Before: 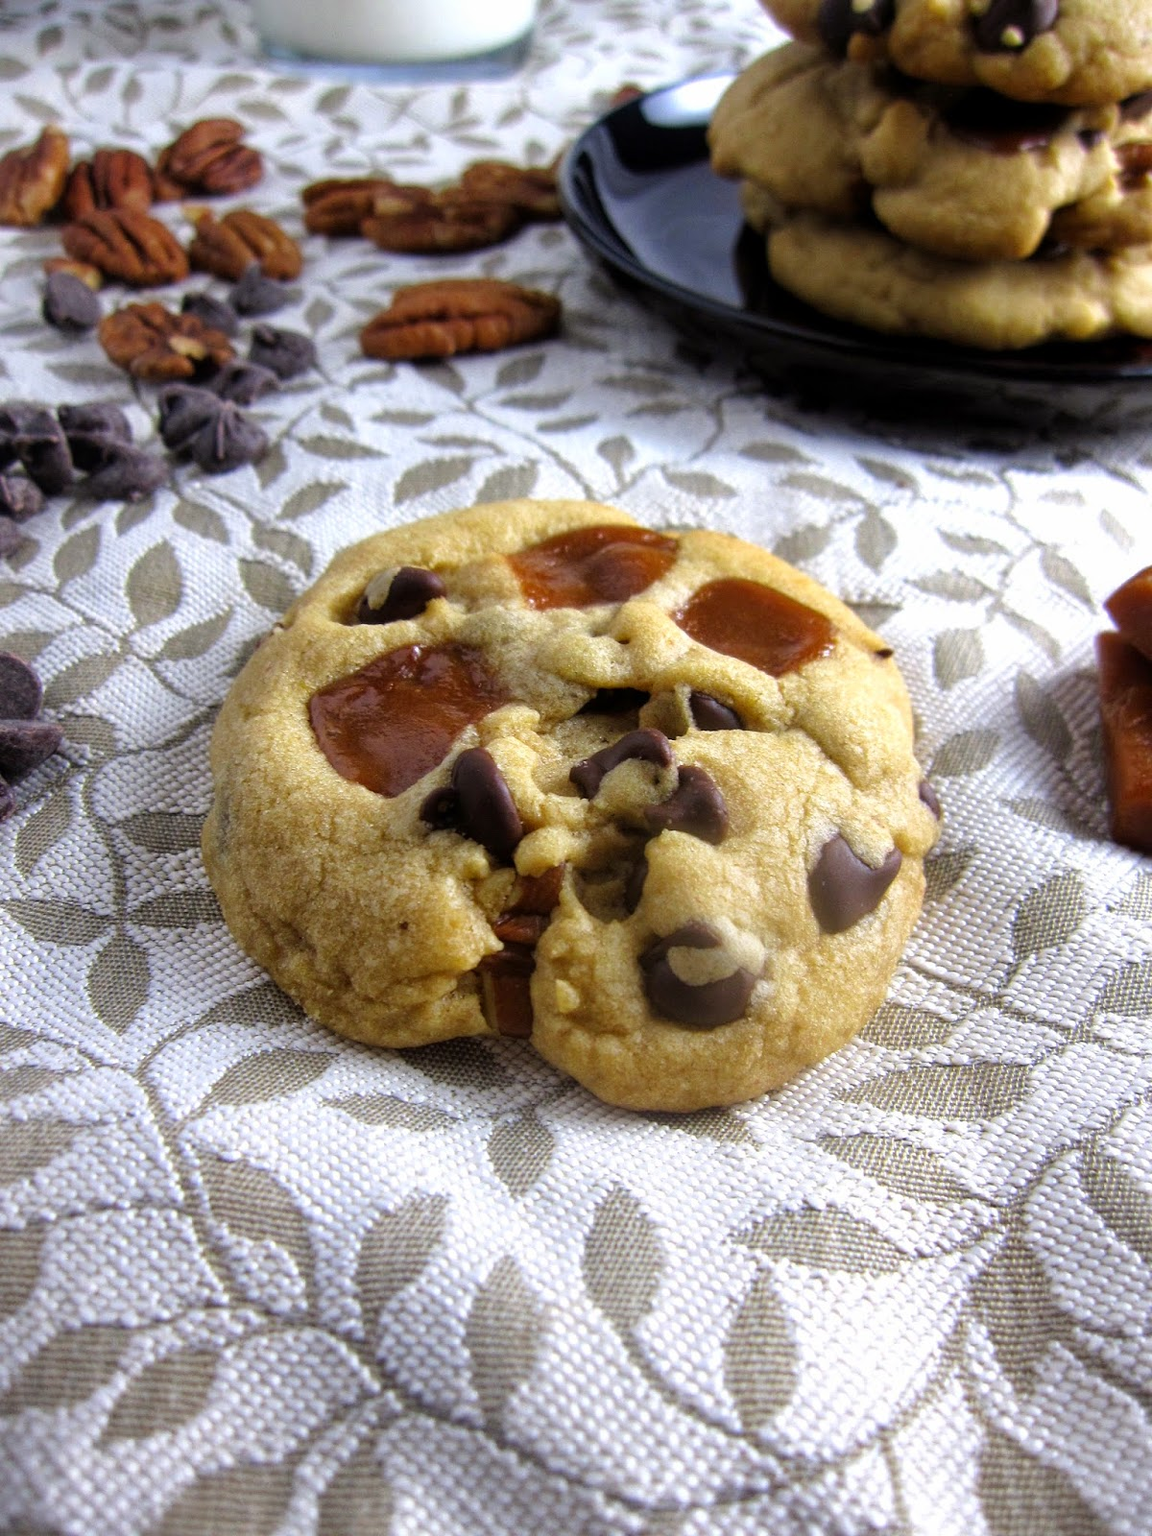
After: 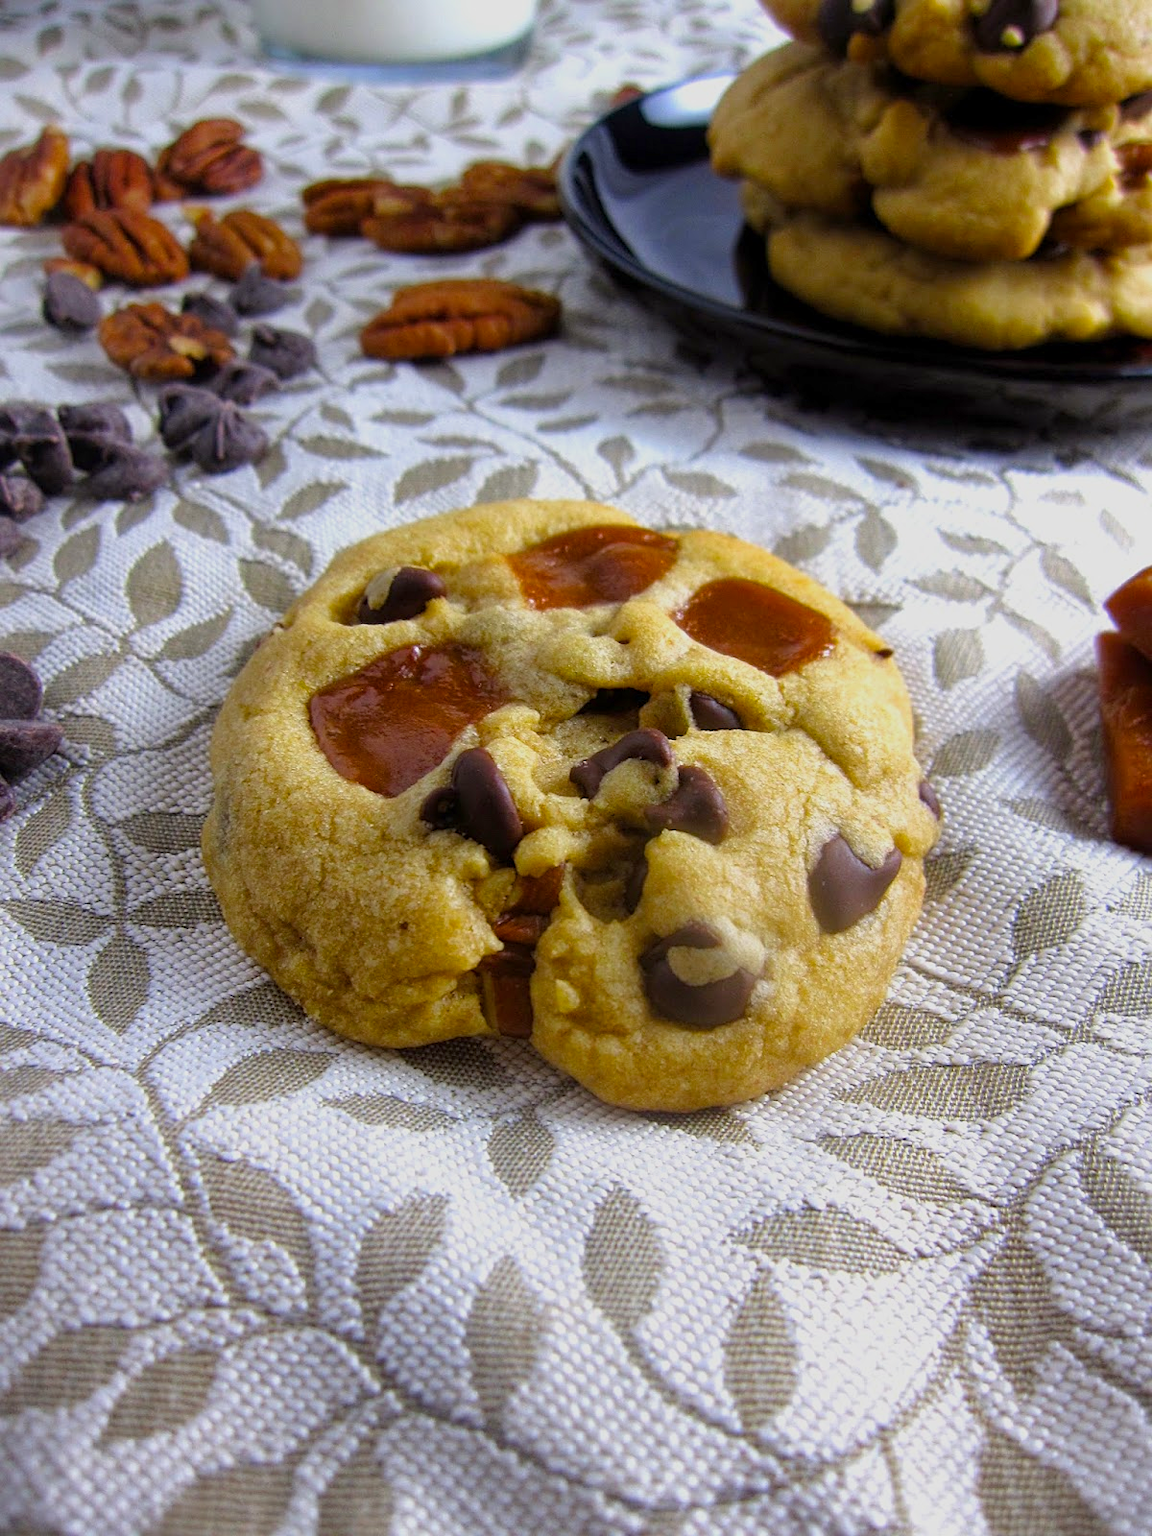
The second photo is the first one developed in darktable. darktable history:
sharpen: amount 0.214
color balance rgb: shadows lift › hue 85.68°, perceptual saturation grading › global saturation 25.248%, contrast -10.29%
exposure: exposure -0.152 EV, compensate exposure bias true, compensate highlight preservation false
